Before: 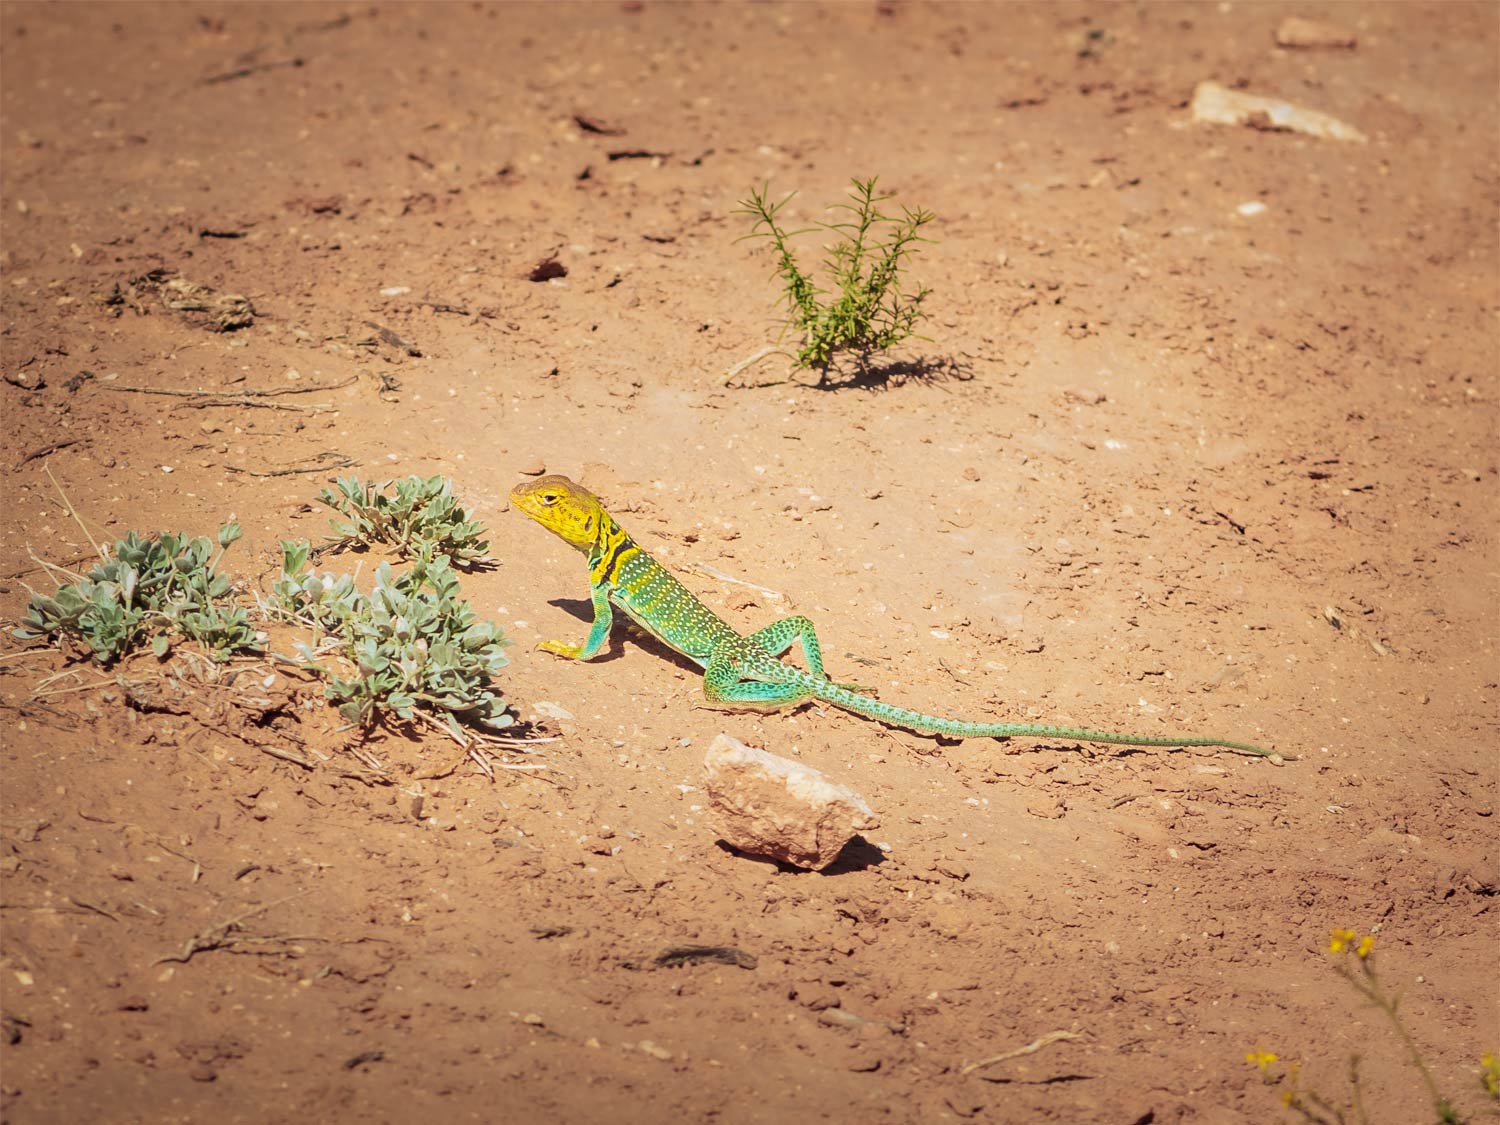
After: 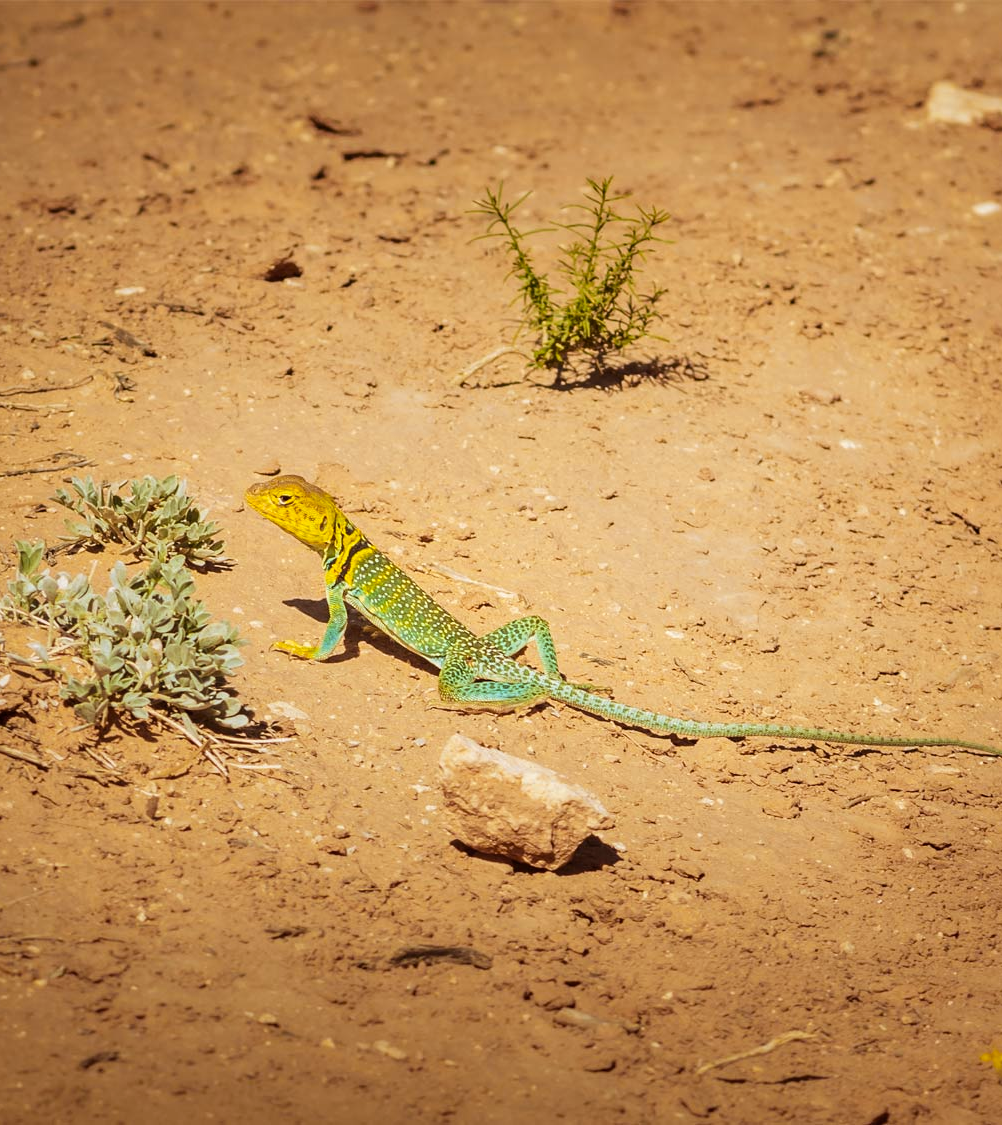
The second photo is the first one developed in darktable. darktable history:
rgb levels: mode RGB, independent channels, levels [[0, 0.5, 1], [0, 0.521, 1], [0, 0.536, 1]]
crop and rotate: left 17.732%, right 15.423%
color contrast: green-magenta contrast 0.8, blue-yellow contrast 1.1, unbound 0
